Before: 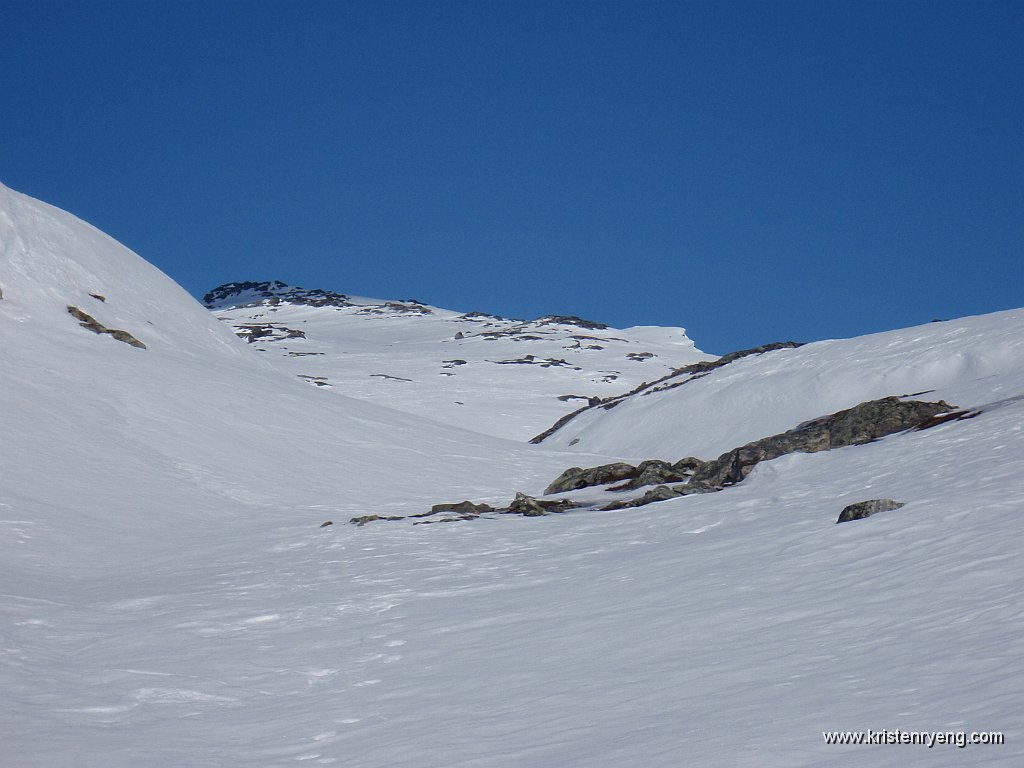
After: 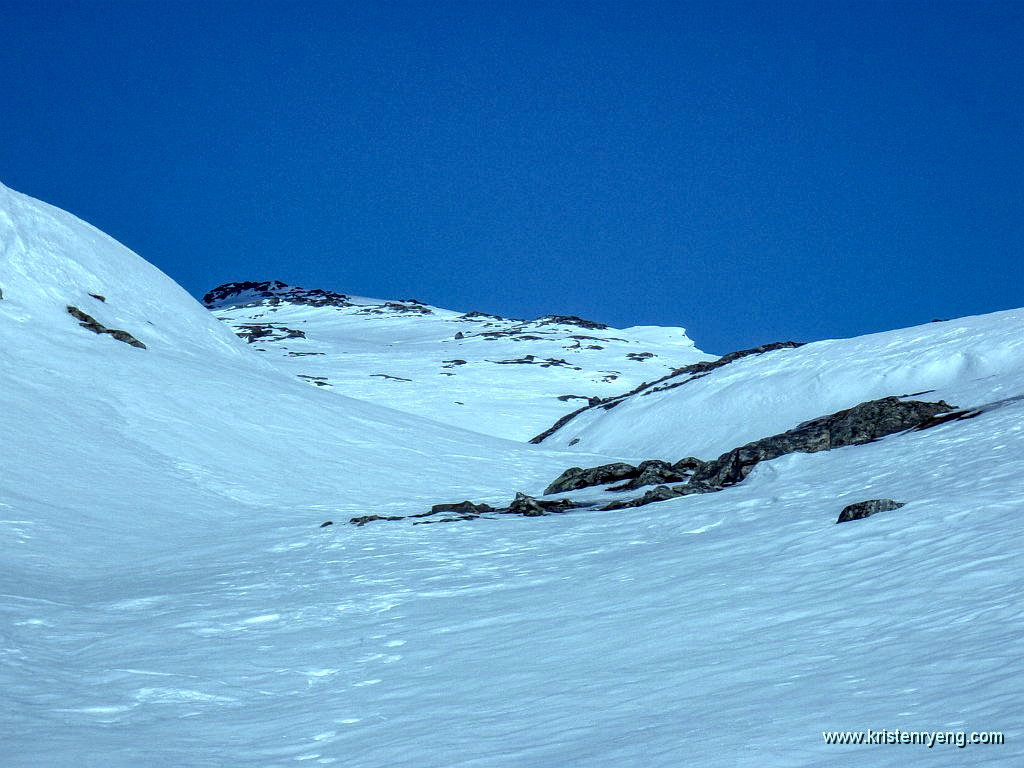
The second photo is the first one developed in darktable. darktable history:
local contrast: highlights 19%, detail 186%
color balance: mode lift, gamma, gain (sRGB), lift [0.997, 0.979, 1.021, 1.011], gamma [1, 1.084, 0.916, 0.998], gain [1, 0.87, 1.13, 1.101], contrast 4.55%, contrast fulcrum 38.24%, output saturation 104.09%
color calibration: x 0.372, y 0.386, temperature 4283.97 K
